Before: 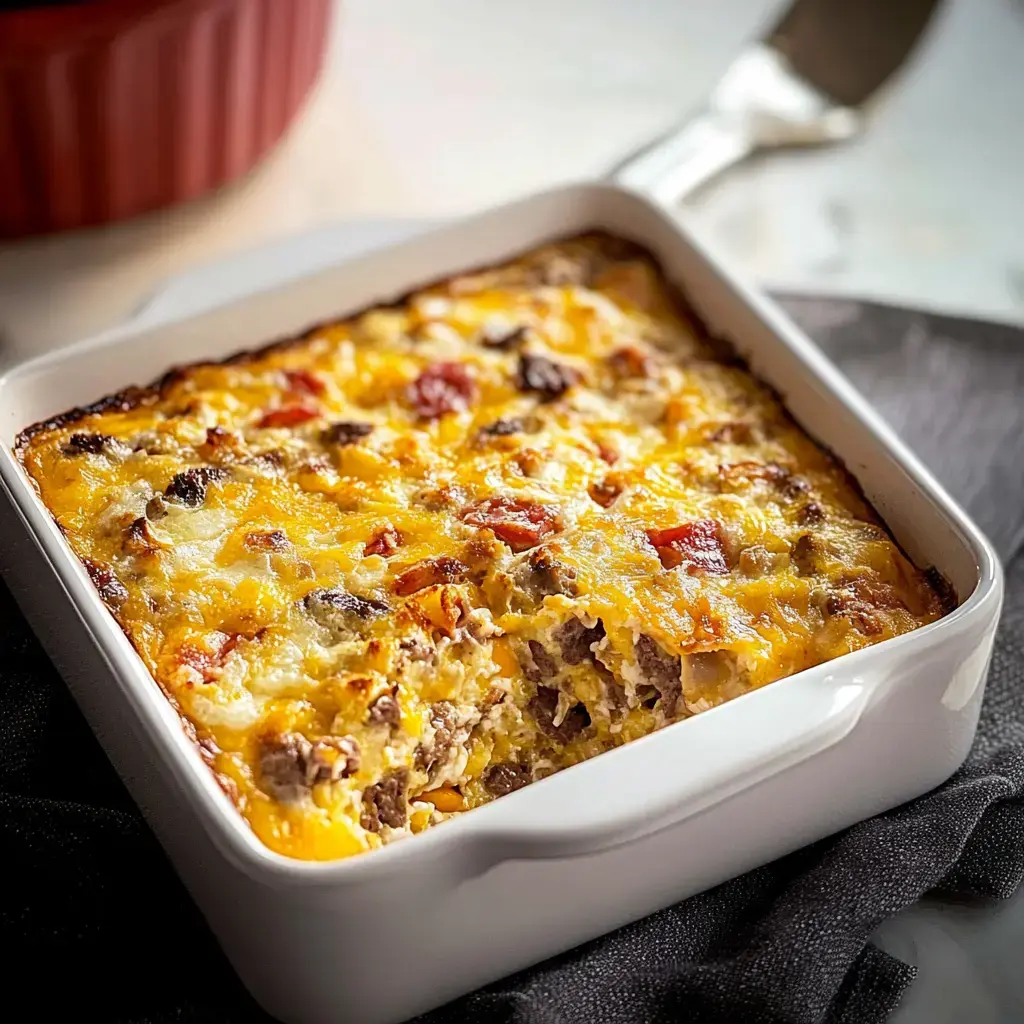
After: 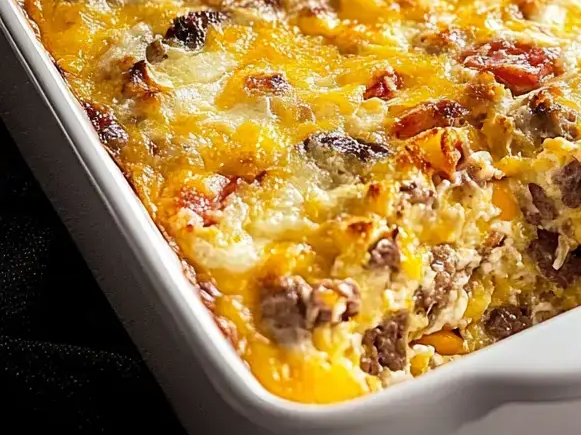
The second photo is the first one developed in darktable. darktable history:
exposure: compensate highlight preservation false
crop: top 44.696%, right 43.186%, bottom 12.741%
